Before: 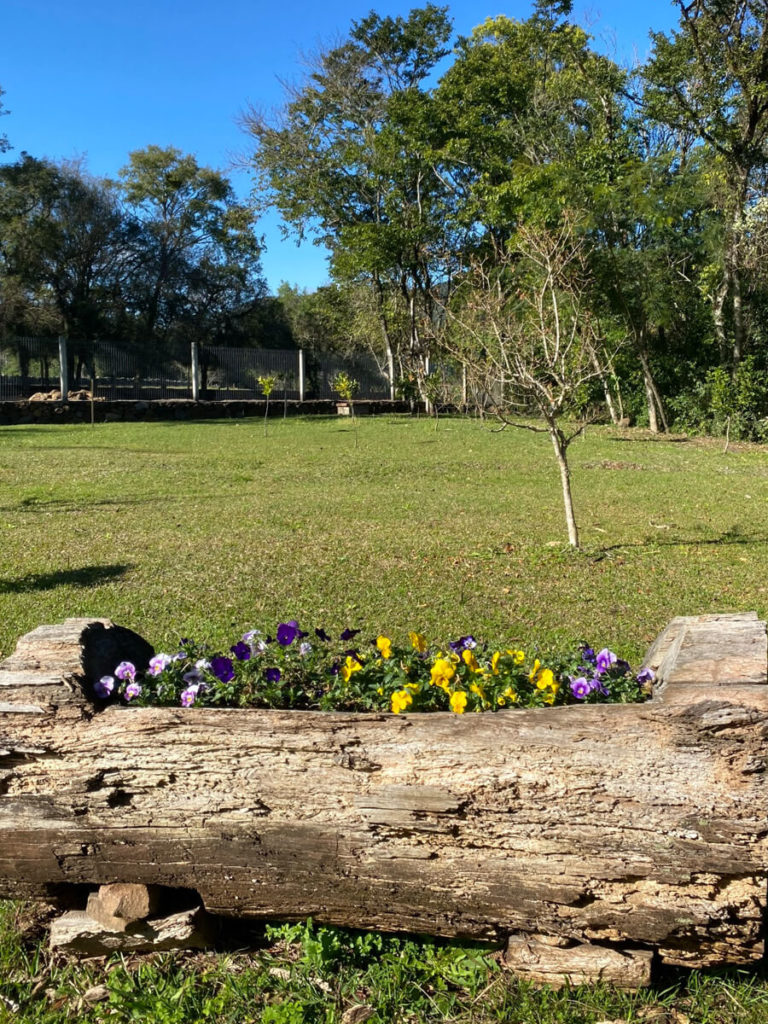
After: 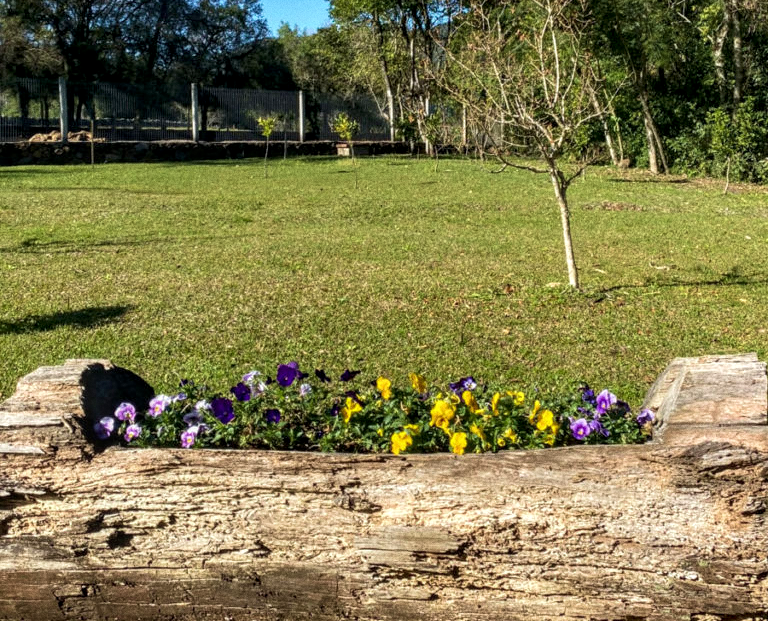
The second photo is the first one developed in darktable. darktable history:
grain: on, module defaults
crop and rotate: top 25.357%, bottom 13.942%
velvia: on, module defaults
local contrast: detail 130%
